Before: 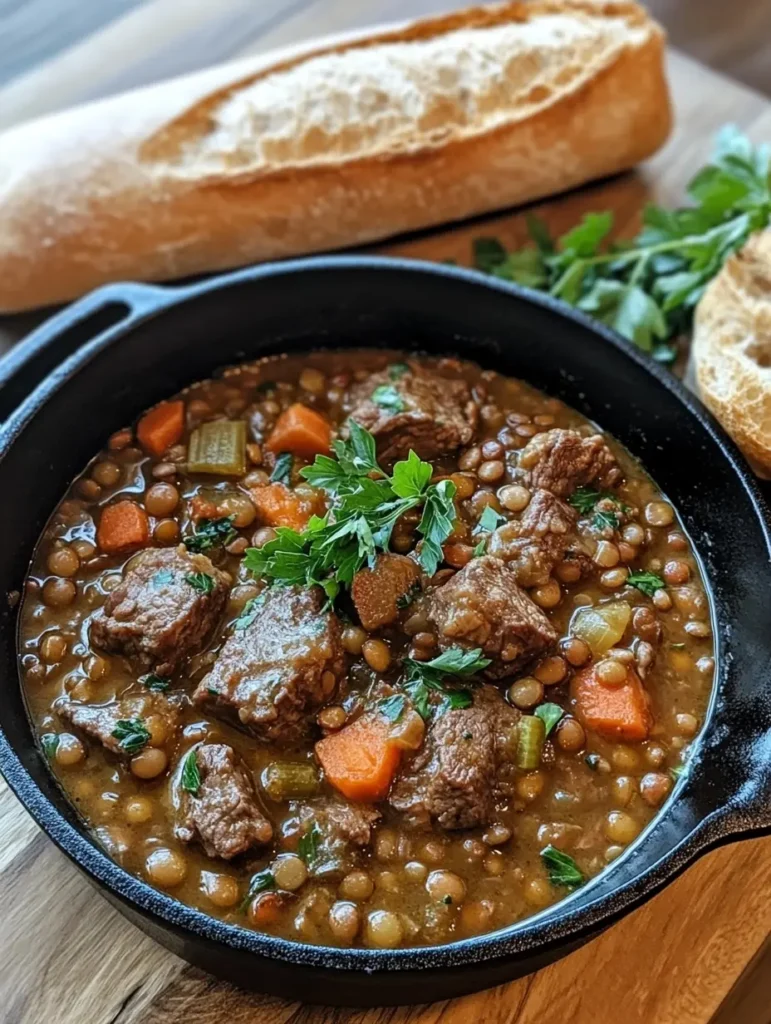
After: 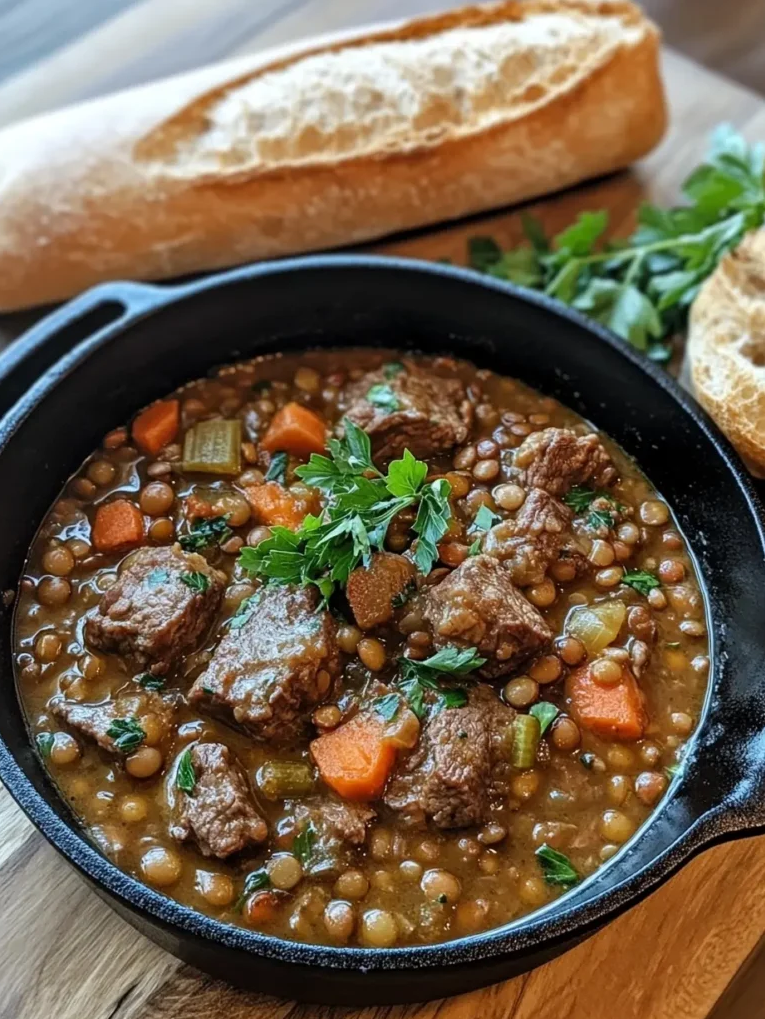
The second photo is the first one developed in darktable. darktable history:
crop and rotate: left 0.763%, top 0.153%, bottom 0.281%
